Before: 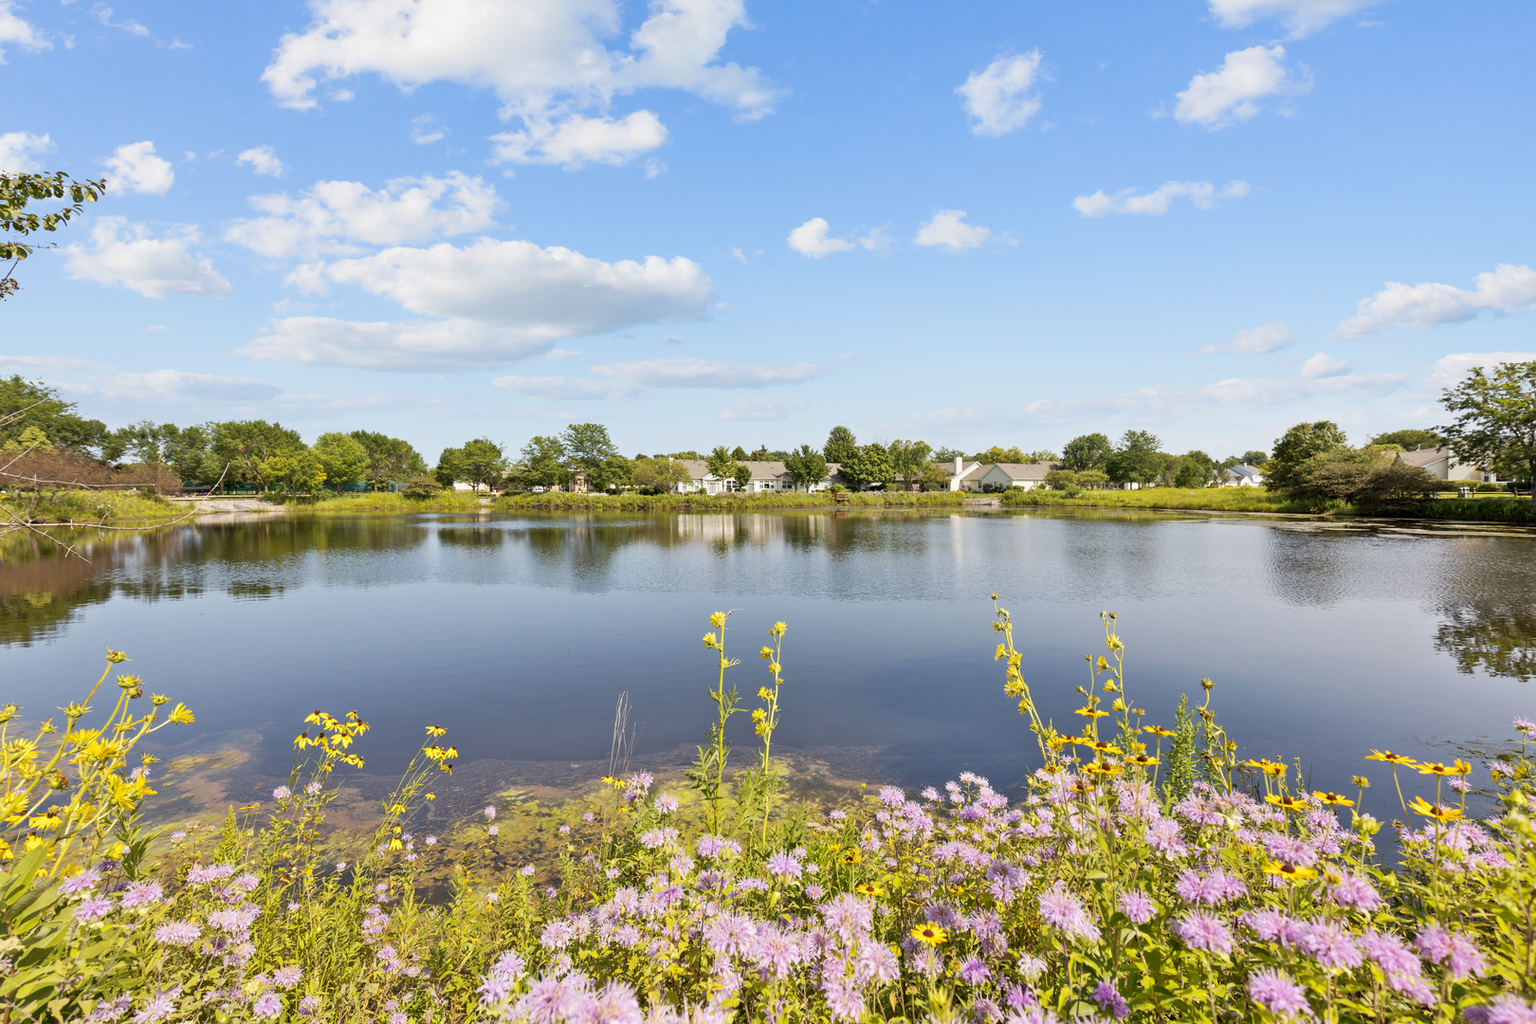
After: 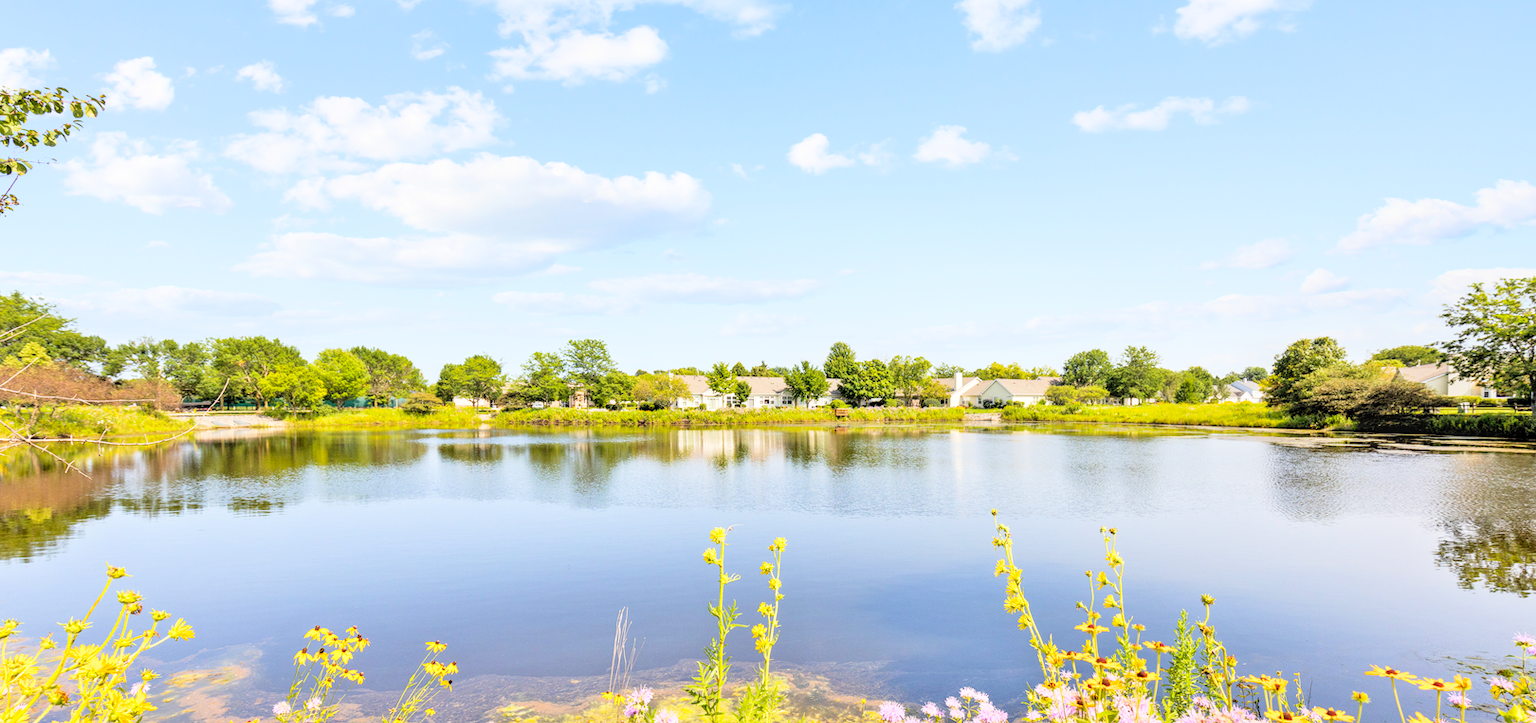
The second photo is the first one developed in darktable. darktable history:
white balance: red 1, blue 1
crop and rotate: top 8.293%, bottom 20.996%
exposure: black level correction 0, exposure 1 EV, compensate exposure bias true, compensate highlight preservation false
local contrast: on, module defaults
contrast brightness saturation: contrast 0.07, brightness 0.18, saturation 0.4
filmic rgb: black relative exposure -5 EV, hardness 2.88, contrast 1.1, highlights saturation mix -20%
